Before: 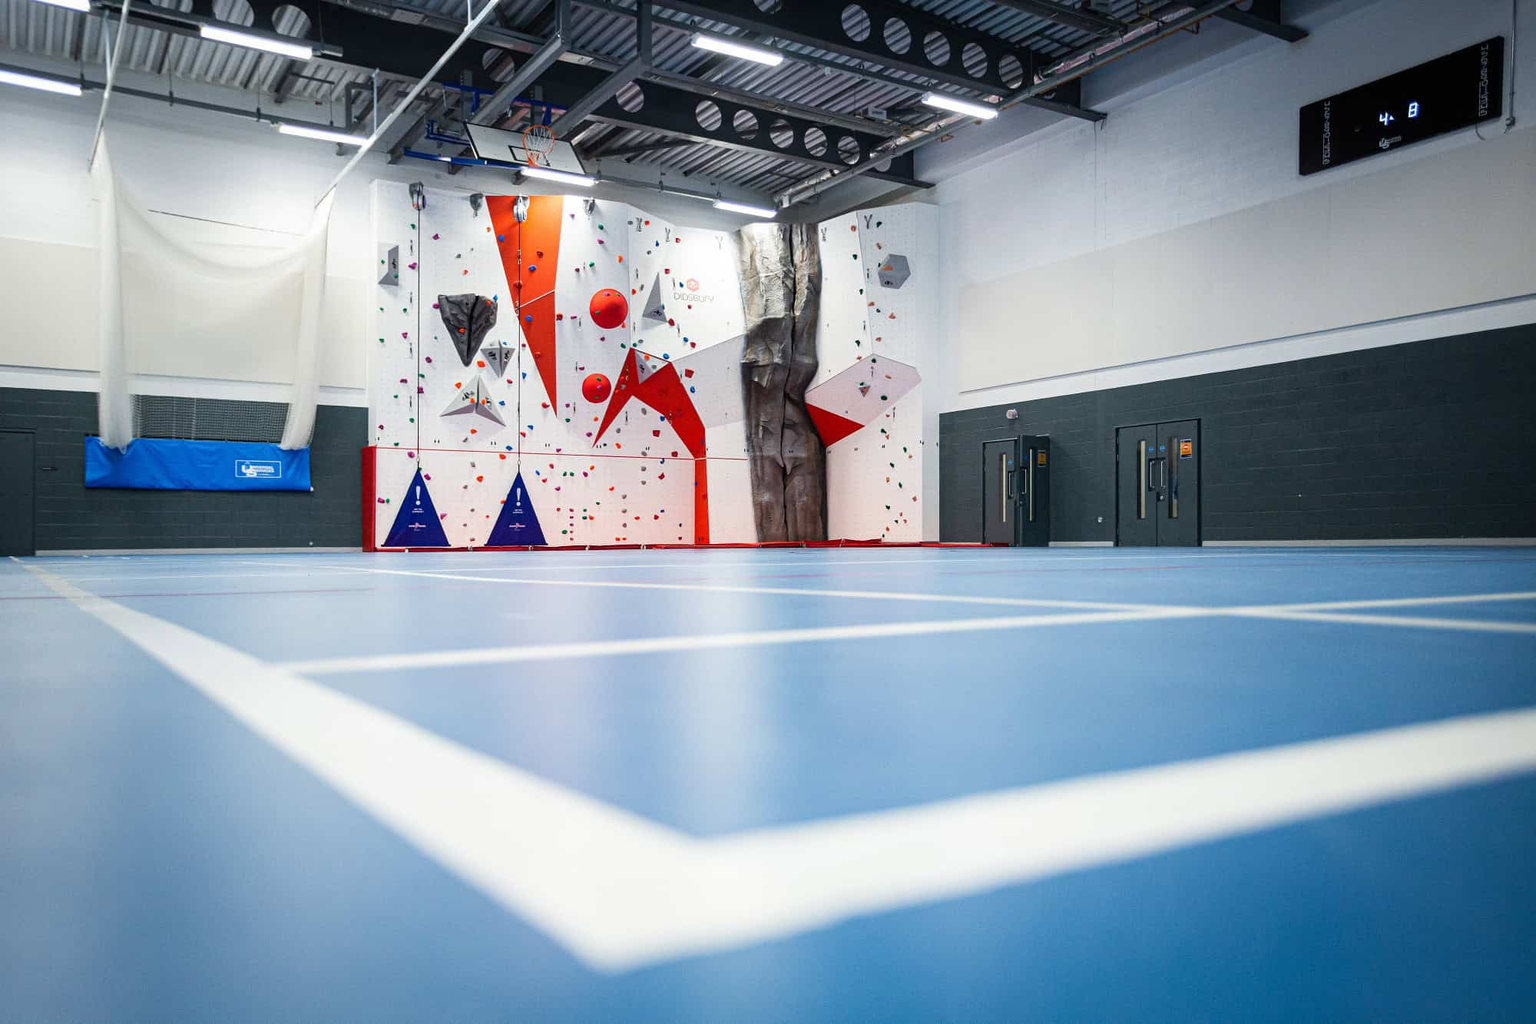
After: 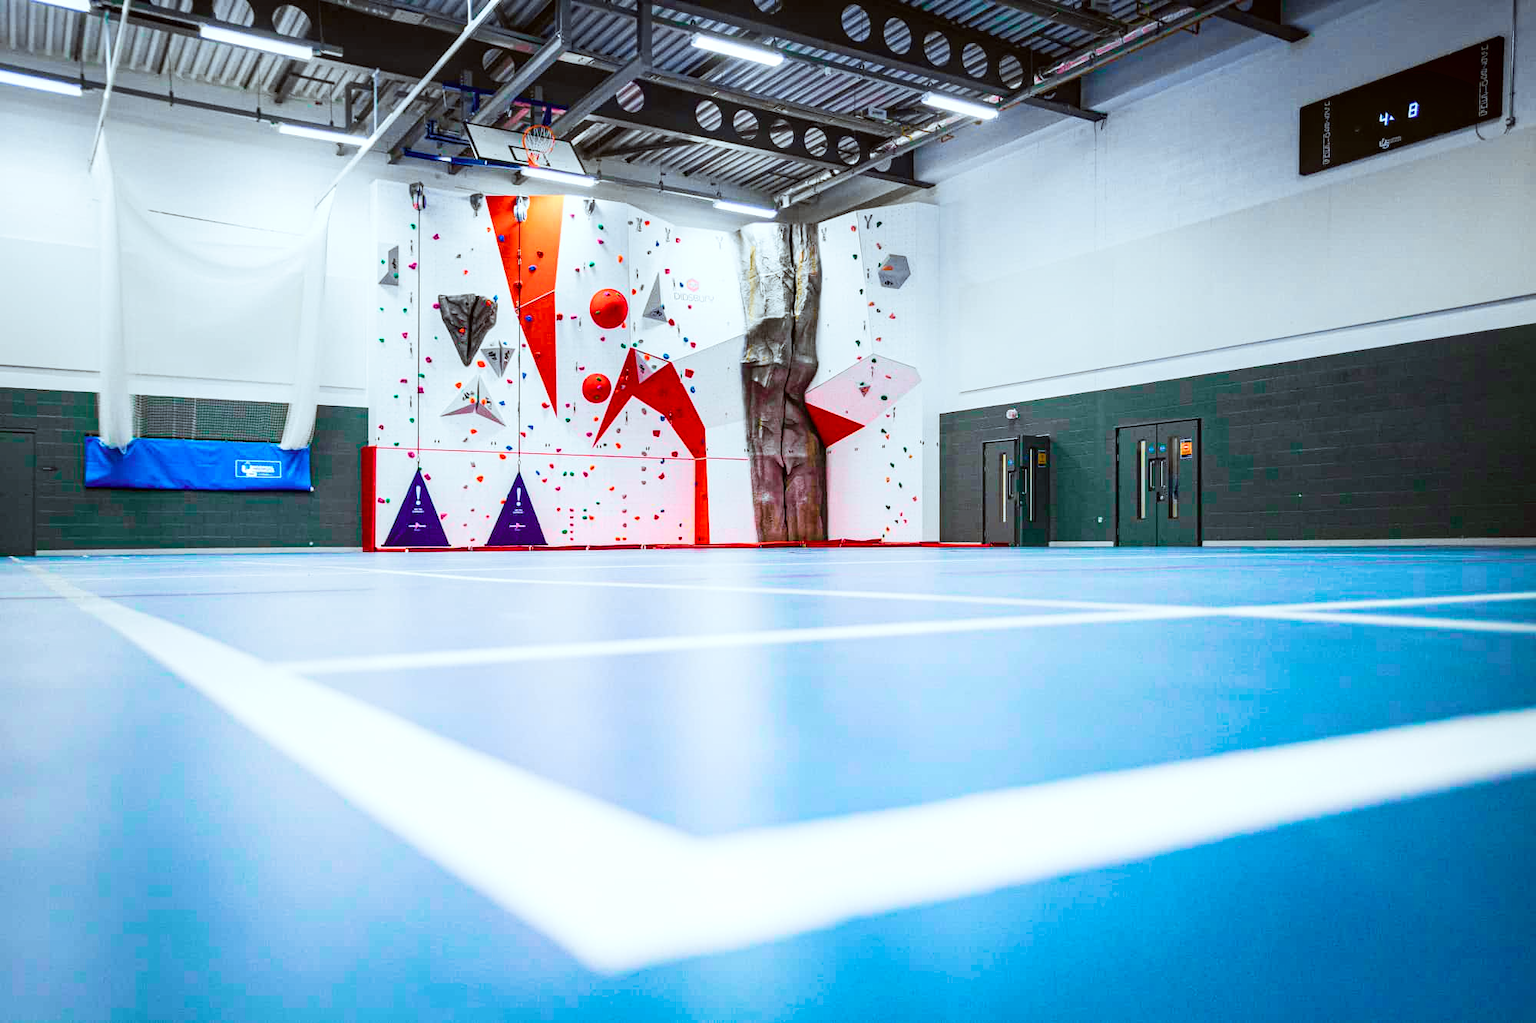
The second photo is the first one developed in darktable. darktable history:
white balance: red 1, blue 1
tone curve: curves: ch0 [(0, 0) (0.055, 0.057) (0.258, 0.307) (0.434, 0.543) (0.517, 0.657) (0.745, 0.874) (1, 1)]; ch1 [(0, 0) (0.346, 0.307) (0.418, 0.383) (0.46, 0.439) (0.482, 0.493) (0.502, 0.497) (0.517, 0.506) (0.55, 0.561) (0.588, 0.61) (0.646, 0.688) (1, 1)]; ch2 [(0, 0) (0.346, 0.34) (0.431, 0.45) (0.485, 0.499) (0.5, 0.503) (0.527, 0.508) (0.545, 0.562) (0.679, 0.706) (1, 1)], color space Lab, independent channels, preserve colors none
color correction: highlights a* -3.28, highlights b* -6.24, shadows a* 3.1, shadows b* 5.19
color balance: mode lift, gamma, gain (sRGB)
velvia: strength 56%
color balance rgb: perceptual saturation grading › global saturation 20%, perceptual saturation grading › highlights -25%, perceptual saturation grading › shadows 50%
local contrast: on, module defaults
